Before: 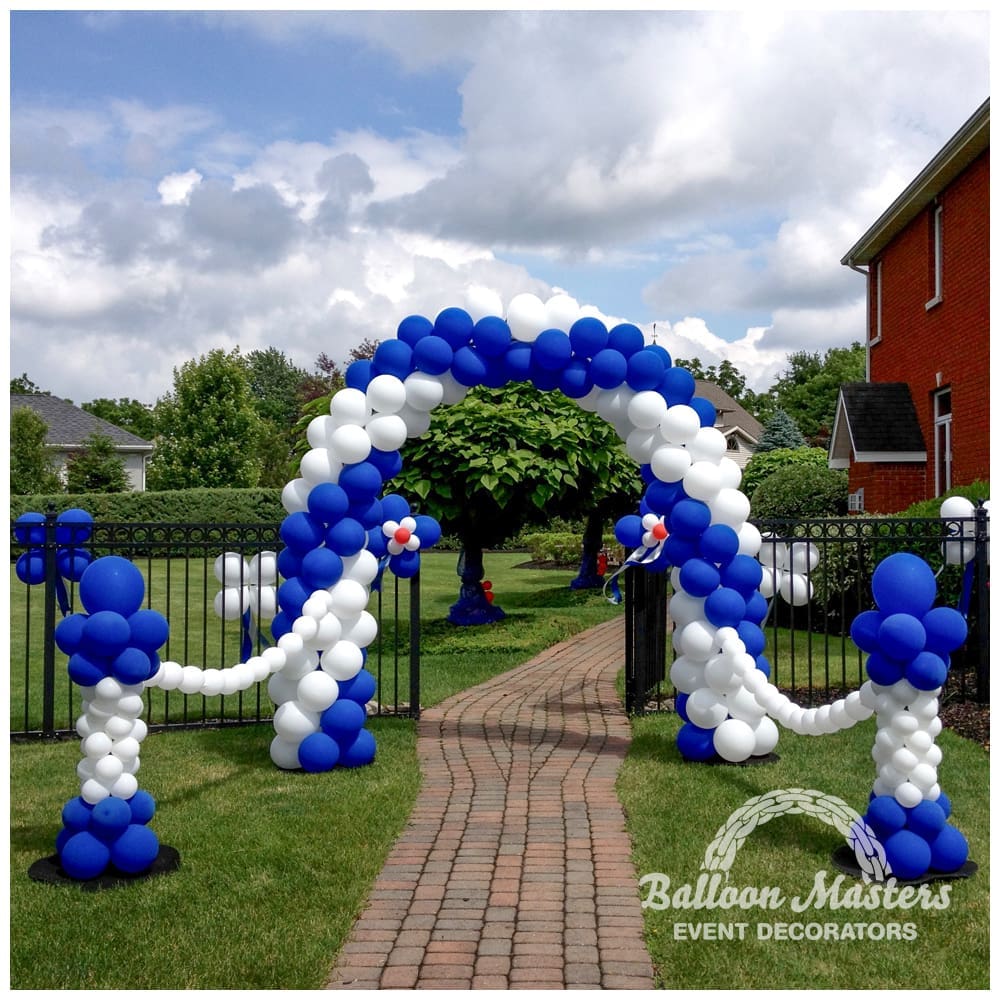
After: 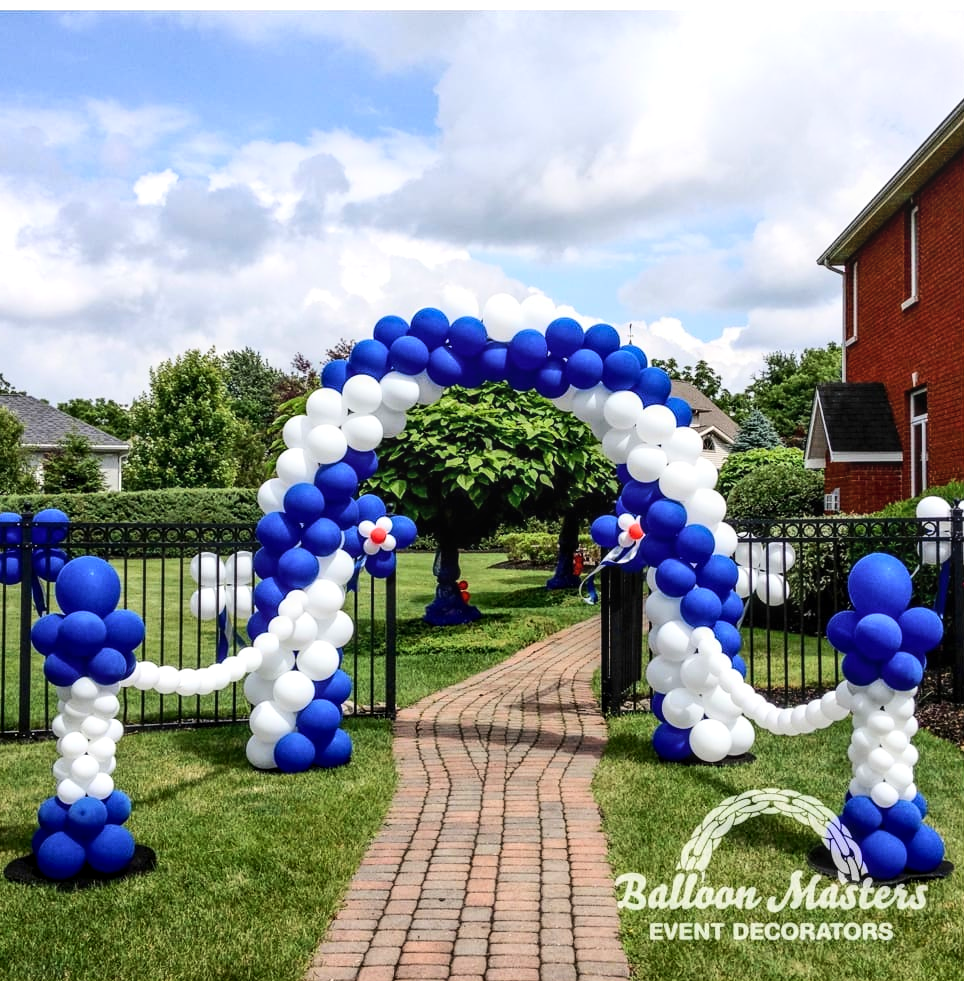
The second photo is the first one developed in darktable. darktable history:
exposure: exposure 0.197 EV, compensate highlight preservation false
crop and rotate: left 2.483%, right 1.036%, bottom 1.874%
local contrast: on, module defaults
base curve: curves: ch0 [(0, 0) (0.032, 0.025) (0.121, 0.166) (0.206, 0.329) (0.605, 0.79) (1, 1)]
